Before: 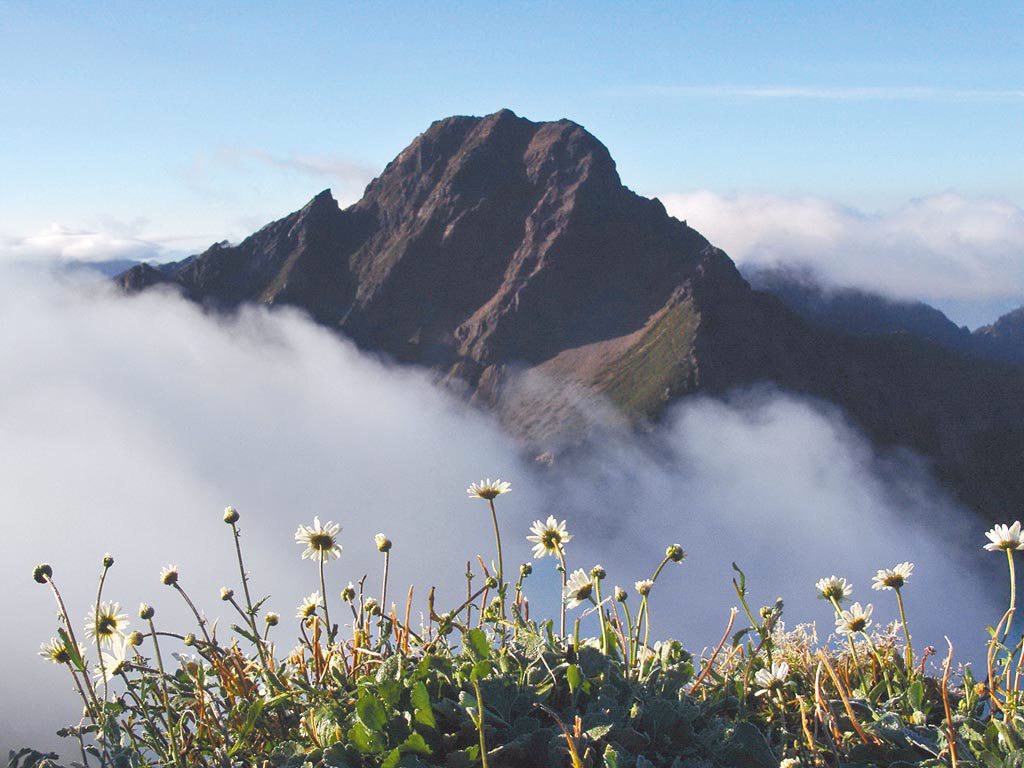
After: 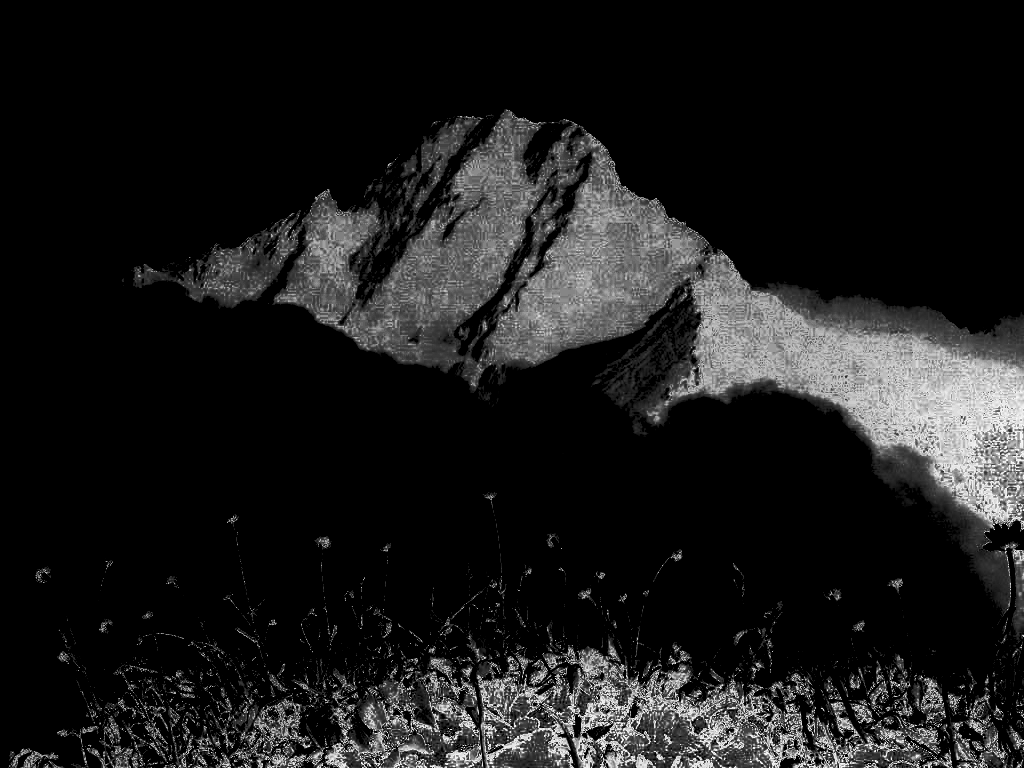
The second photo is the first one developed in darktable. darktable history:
white balance: red 8, blue 8
monochrome: a 0, b 0, size 0.5, highlights 0.57
shadows and highlights: soften with gaussian
